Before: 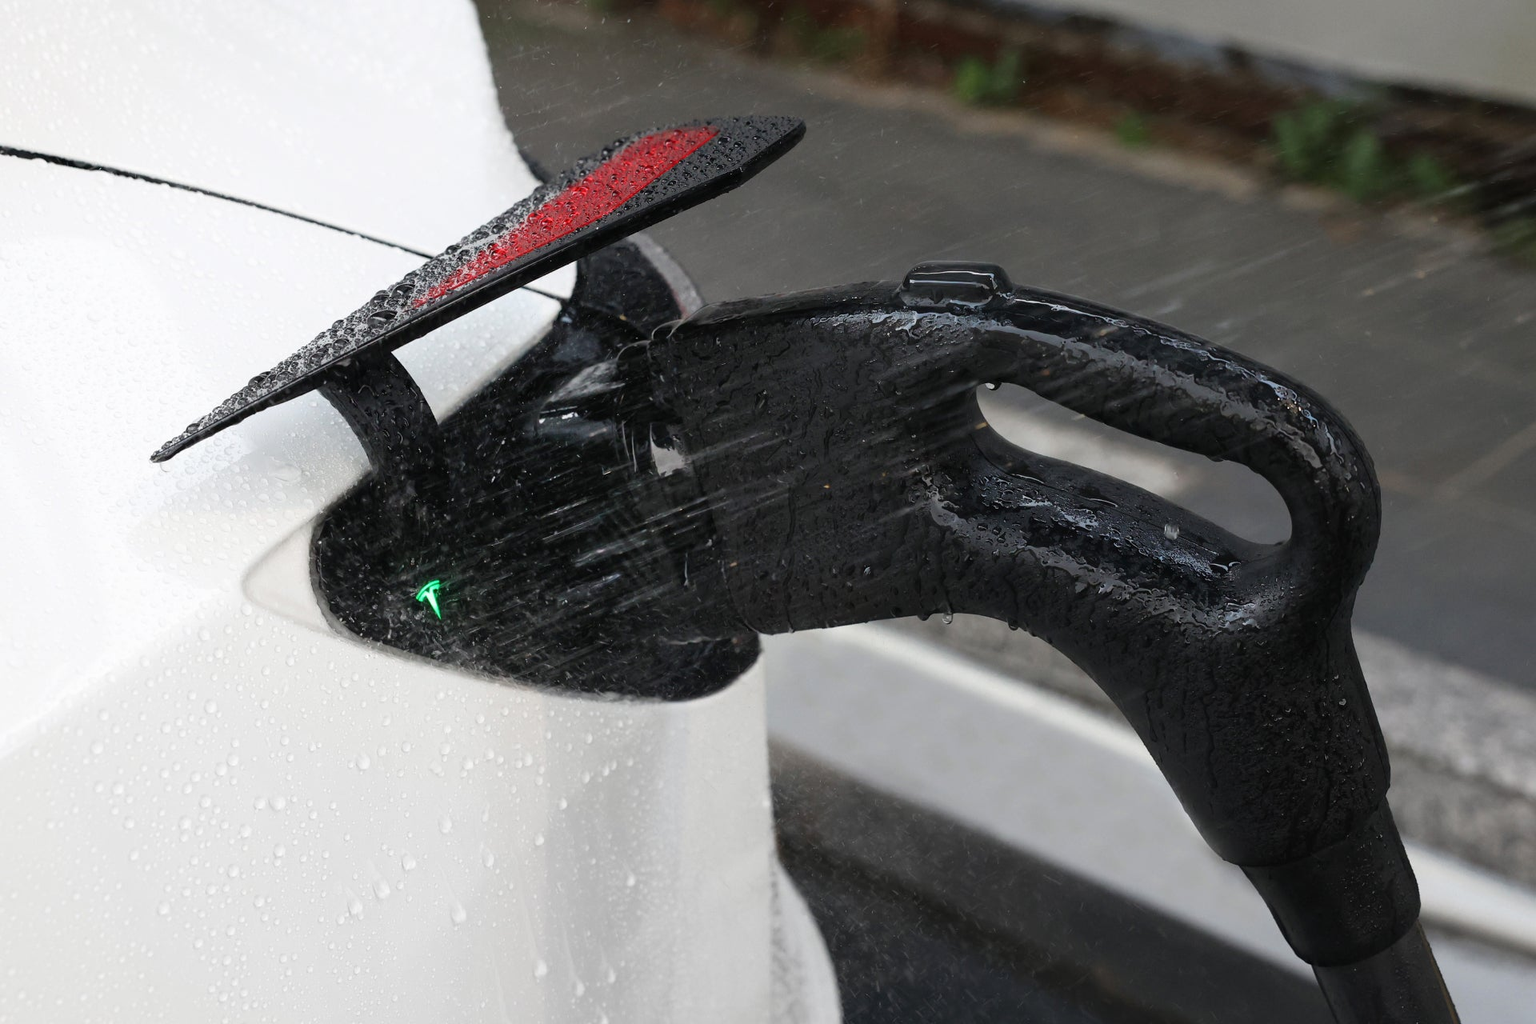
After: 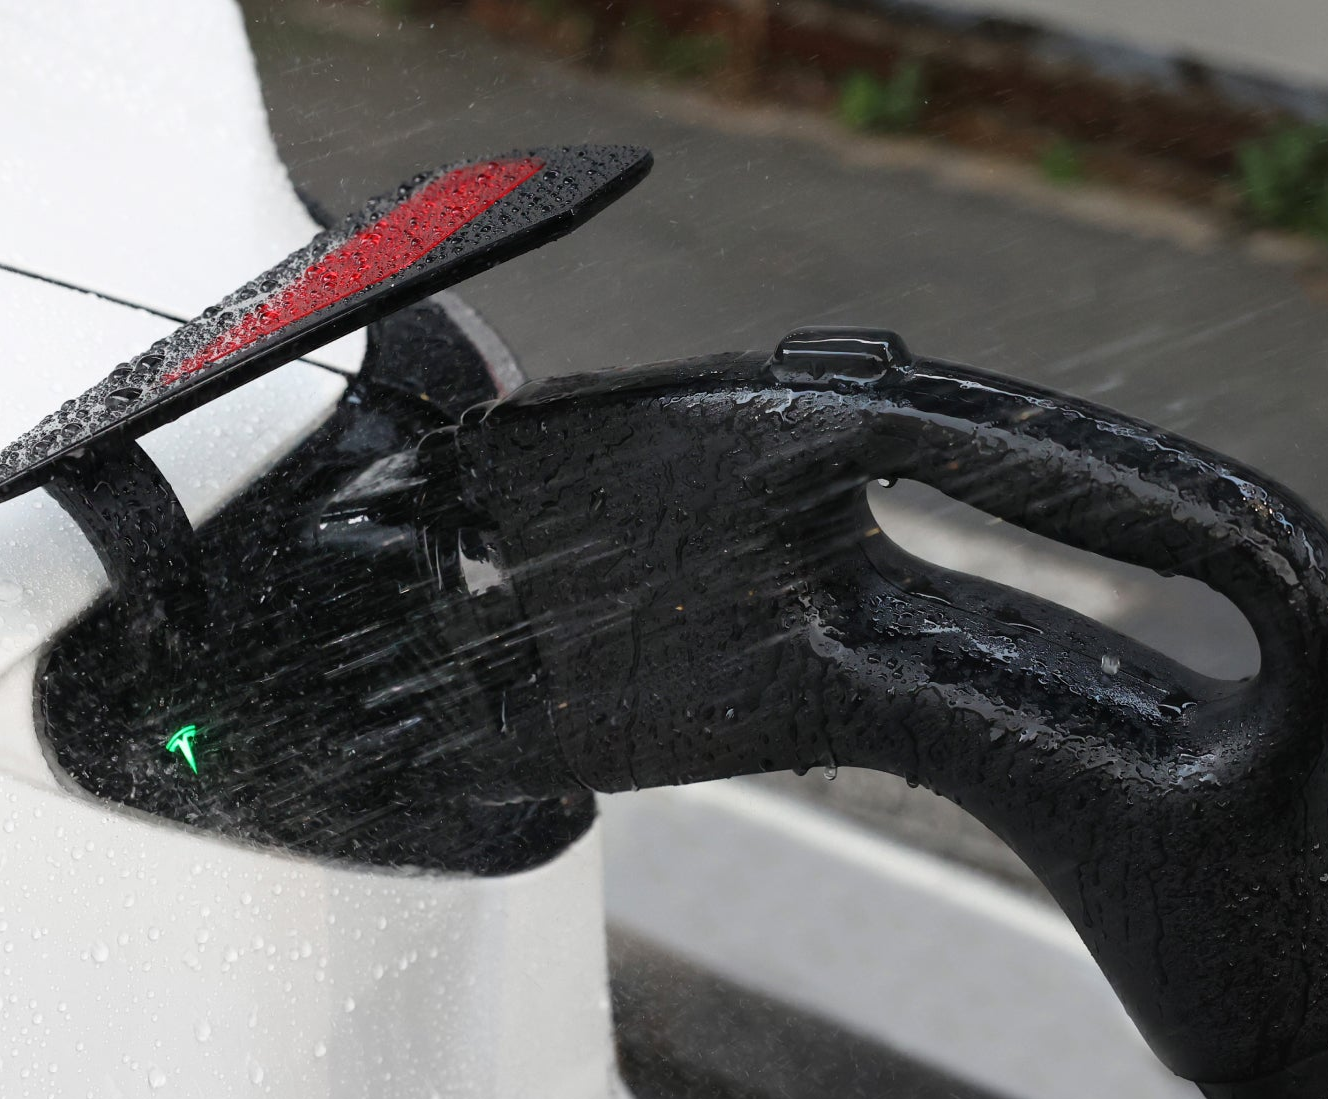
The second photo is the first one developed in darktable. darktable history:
crop: left 18.474%, right 12.321%, bottom 14.064%
